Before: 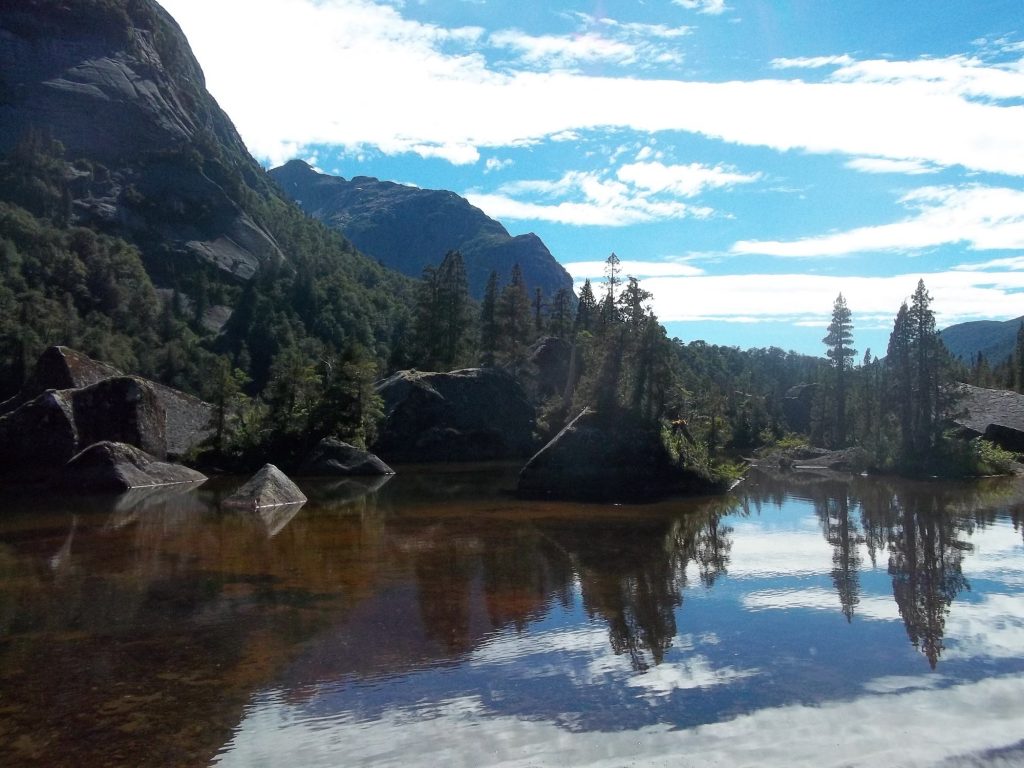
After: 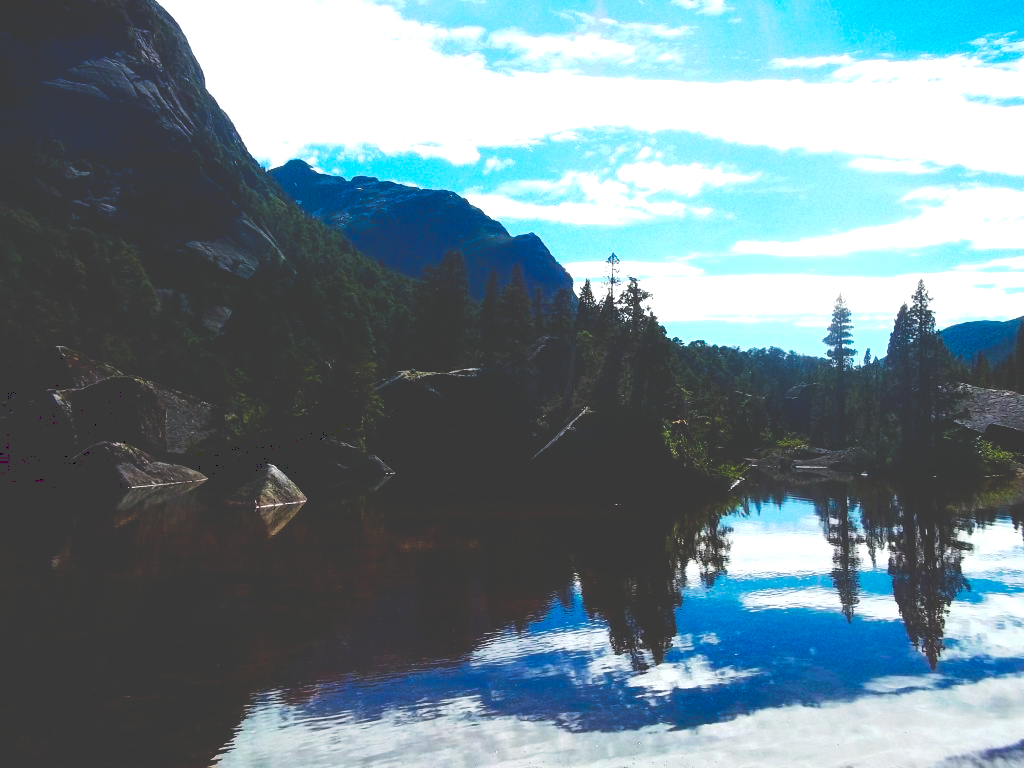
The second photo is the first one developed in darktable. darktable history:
color balance rgb: linear chroma grading › global chroma 9%, perceptual saturation grading › global saturation 36%, perceptual saturation grading › shadows 35%, perceptual brilliance grading › global brilliance 15%, perceptual brilliance grading › shadows -35%, global vibrance 15%
tone curve: curves: ch0 [(0, 0) (0.003, 0.235) (0.011, 0.235) (0.025, 0.235) (0.044, 0.235) (0.069, 0.235) (0.1, 0.237) (0.136, 0.239) (0.177, 0.243) (0.224, 0.256) (0.277, 0.287) (0.335, 0.329) (0.399, 0.391) (0.468, 0.476) (0.543, 0.574) (0.623, 0.683) (0.709, 0.778) (0.801, 0.869) (0.898, 0.924) (1, 1)], preserve colors none
